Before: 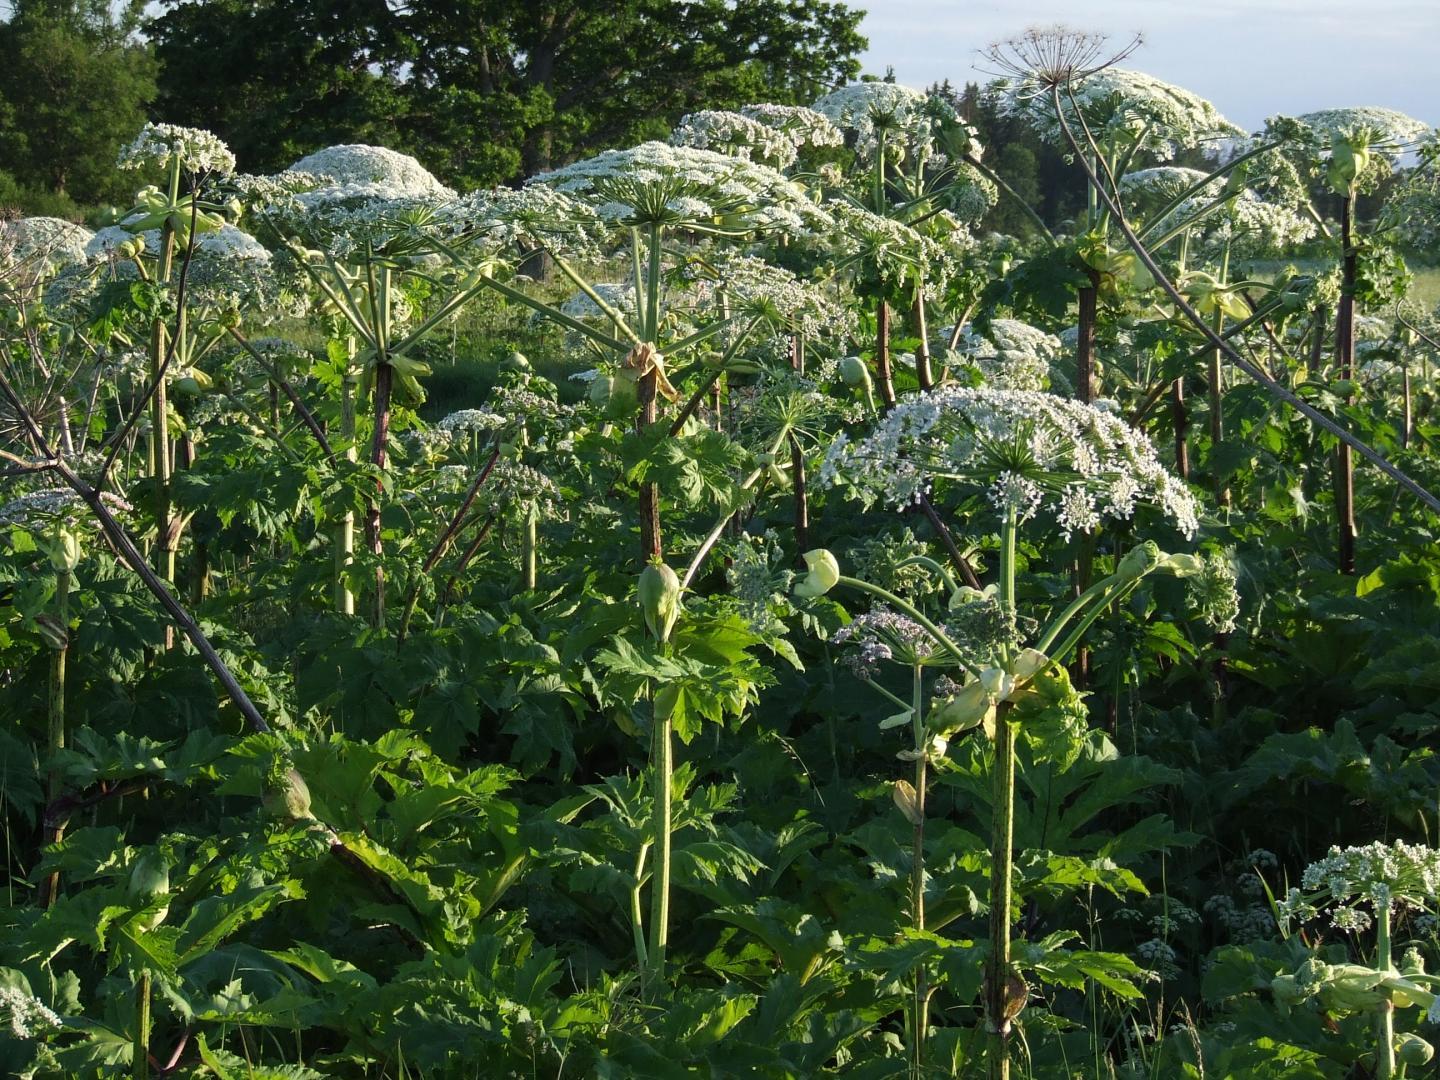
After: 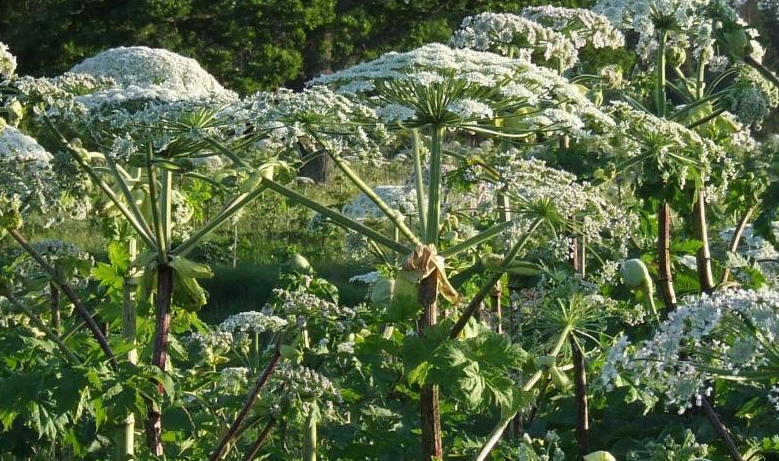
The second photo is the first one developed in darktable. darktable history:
crop: left 15.268%, top 9.088%, right 30.617%, bottom 48.21%
